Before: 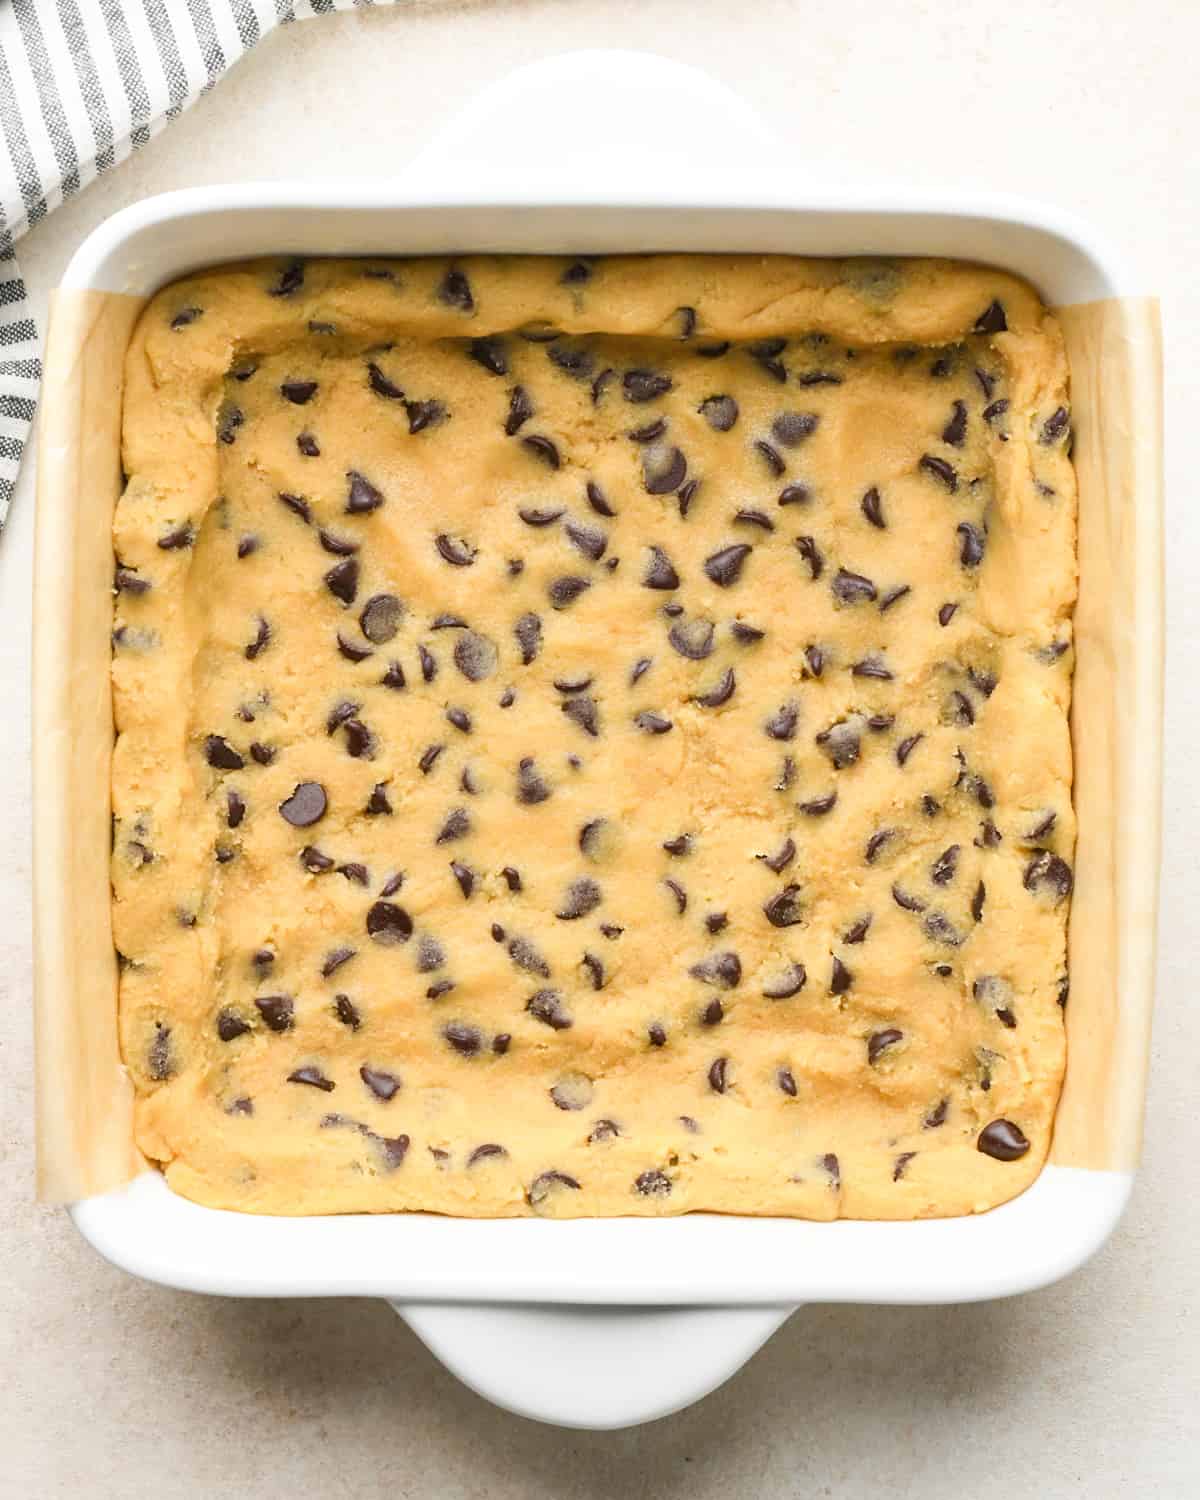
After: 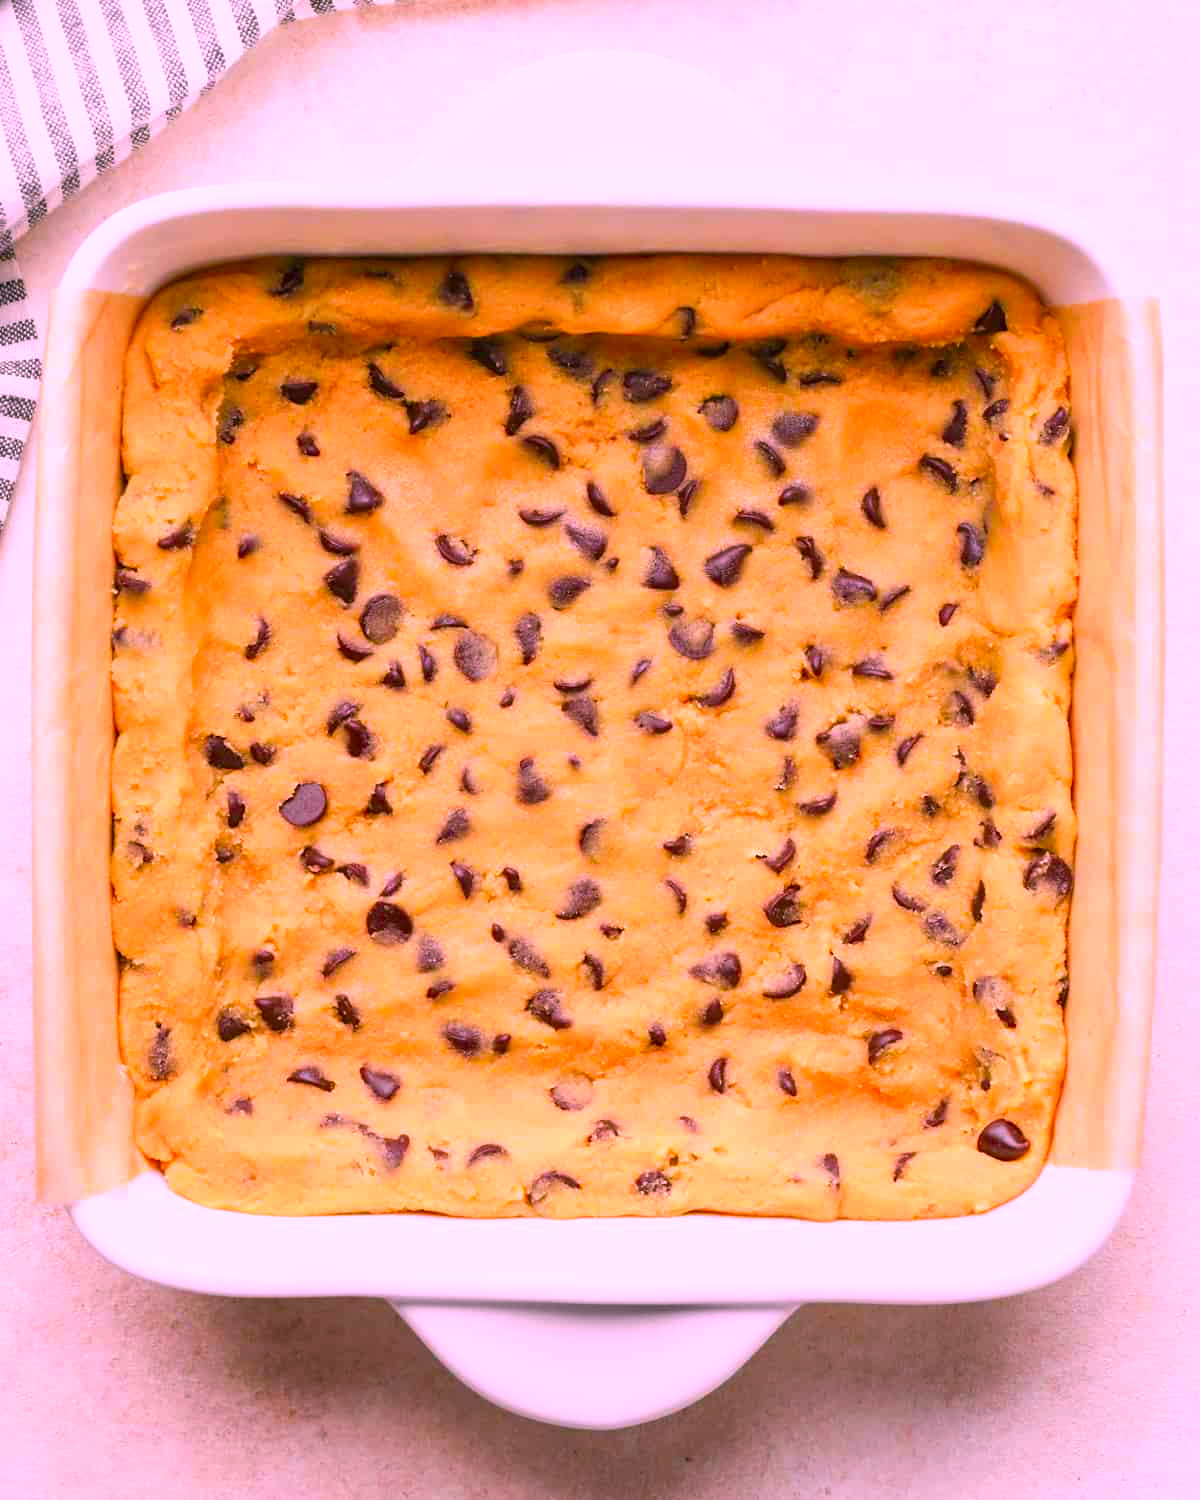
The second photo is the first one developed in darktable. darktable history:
color correction: highlights a* 19.5, highlights b* -11.53, saturation 1.69
local contrast: mode bilateral grid, contrast 20, coarseness 50, detail 120%, midtone range 0.2
